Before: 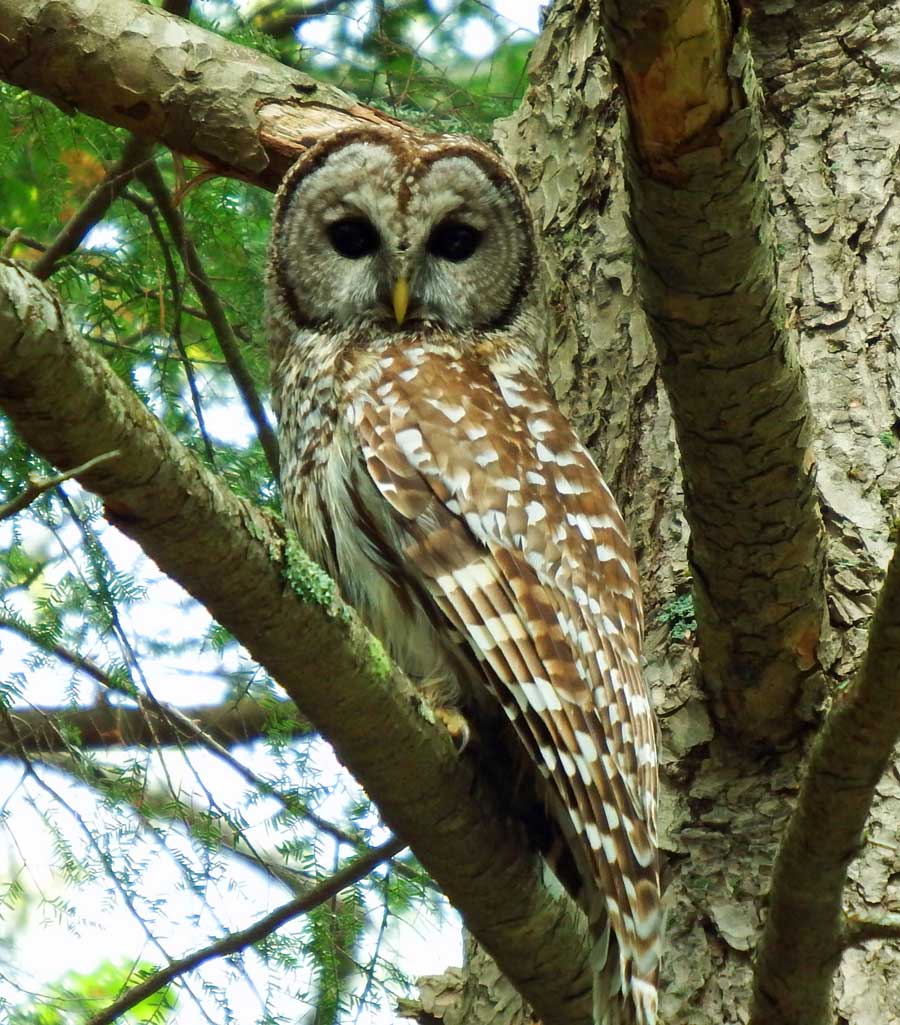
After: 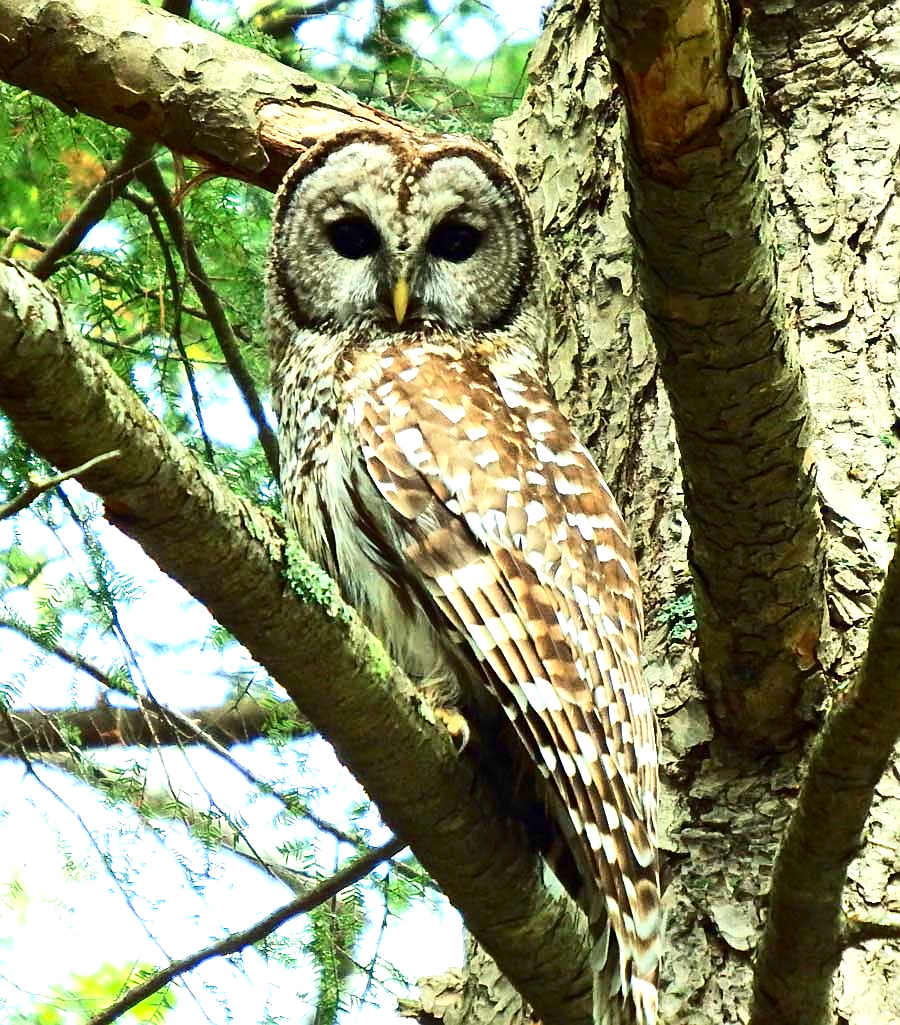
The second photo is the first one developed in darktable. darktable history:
contrast brightness saturation: contrast 0.28
exposure: black level correction 0, exposure 0.9 EV, compensate highlight preservation false
sharpen: on, module defaults
